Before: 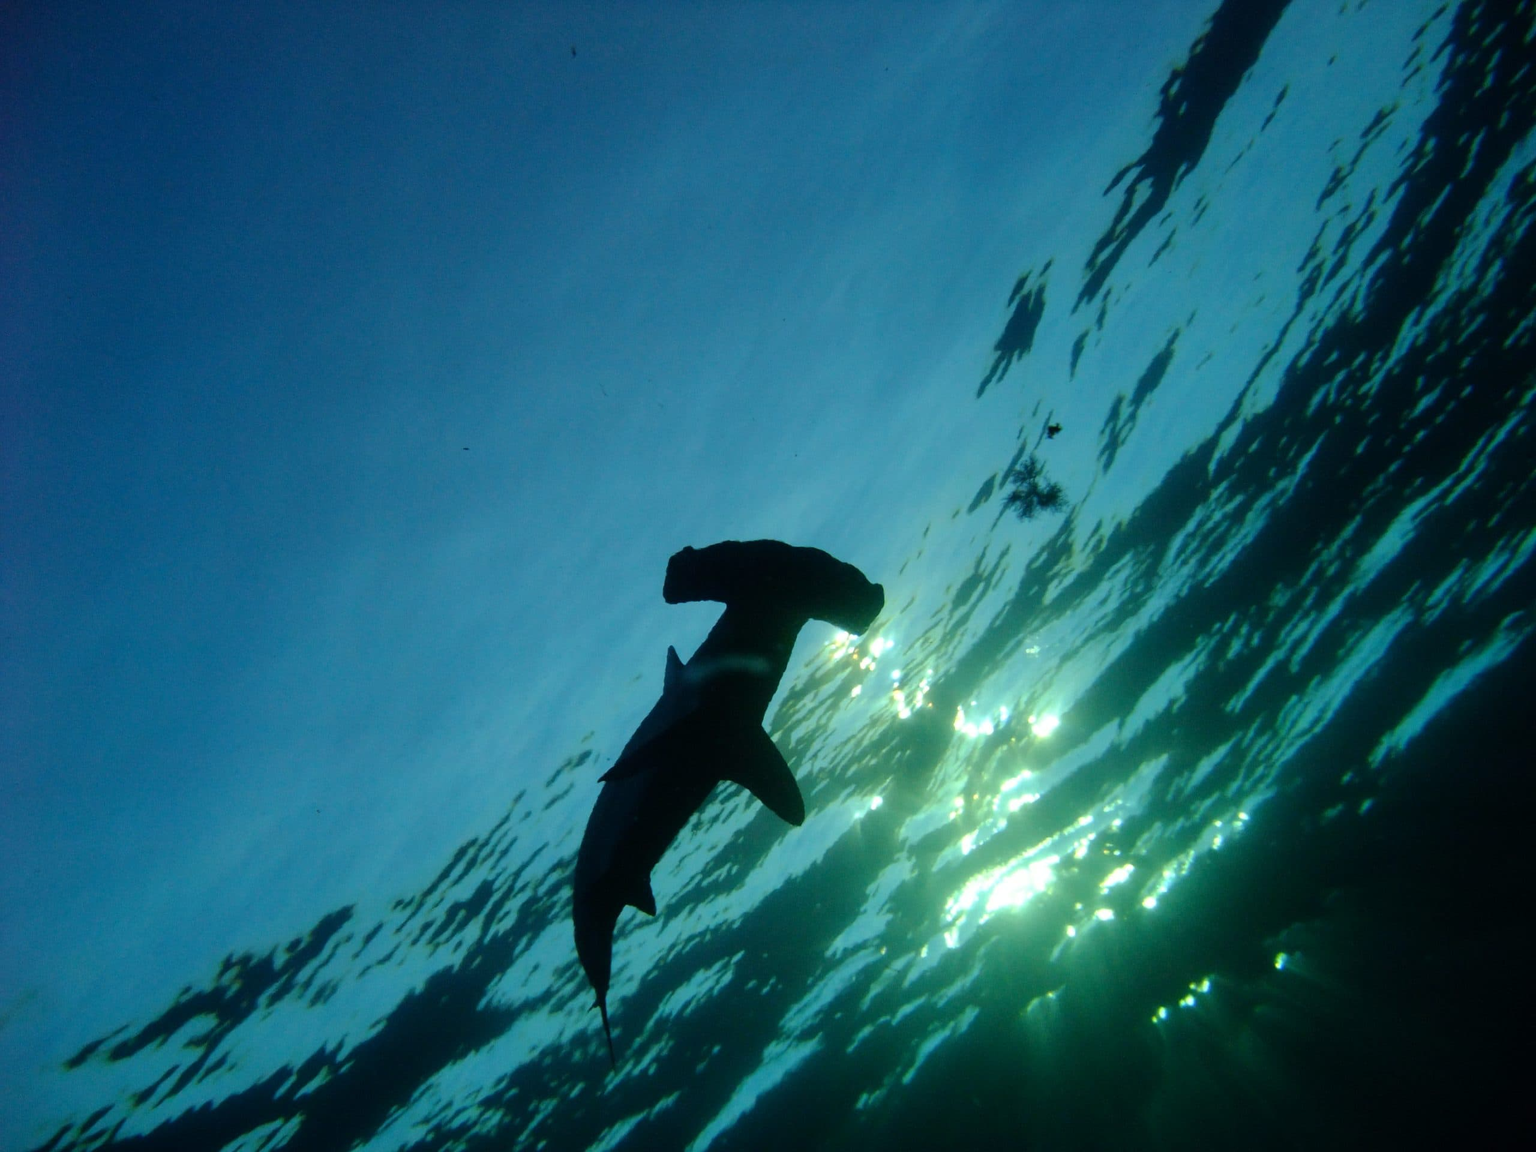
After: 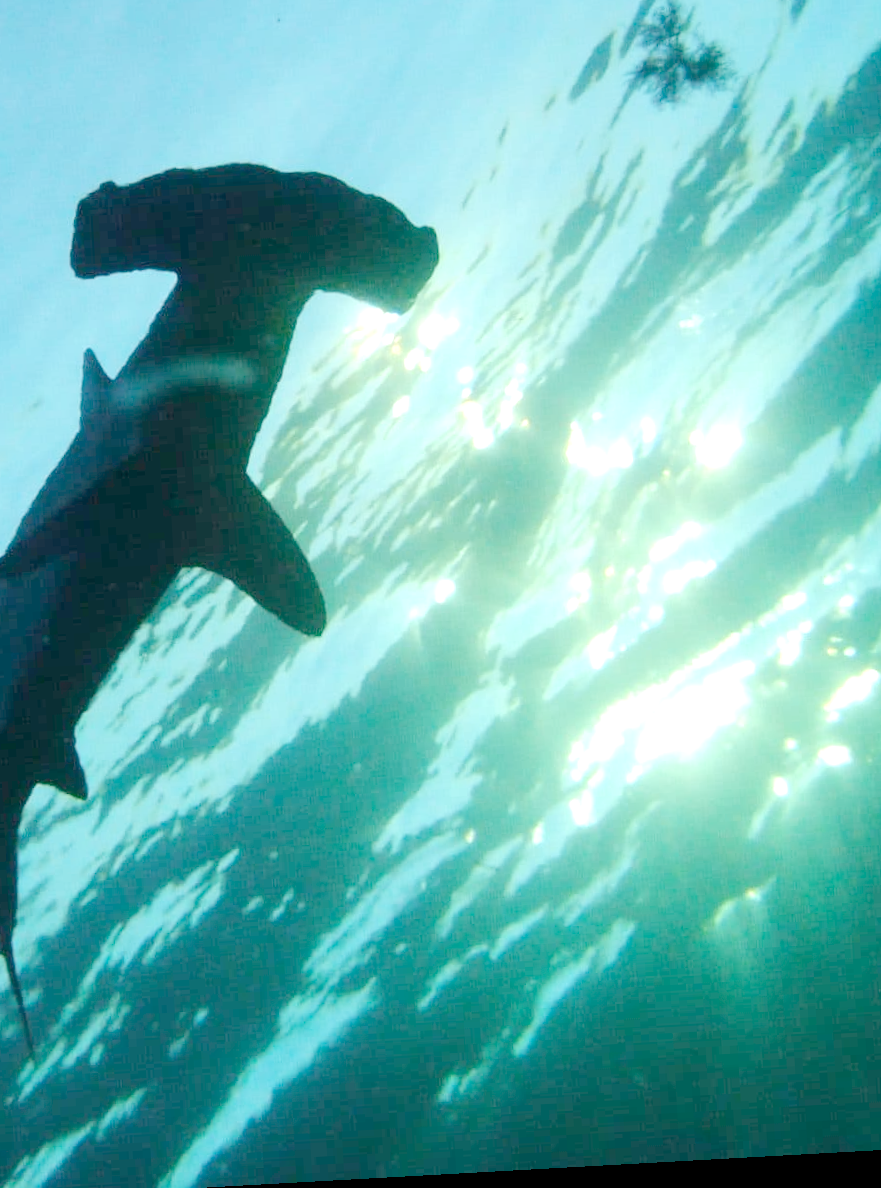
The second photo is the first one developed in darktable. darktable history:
rotate and perspective: rotation -3.18°, automatic cropping off
crop: left 40.878%, top 39.176%, right 25.993%, bottom 3.081%
tone equalizer "contrast tone curve: soft": -8 EV -0.417 EV, -7 EV -0.389 EV, -6 EV -0.333 EV, -5 EV -0.222 EV, -3 EV 0.222 EV, -2 EV 0.333 EV, -1 EV 0.389 EV, +0 EV 0.417 EV, edges refinement/feathering 500, mask exposure compensation -1.57 EV, preserve details no
